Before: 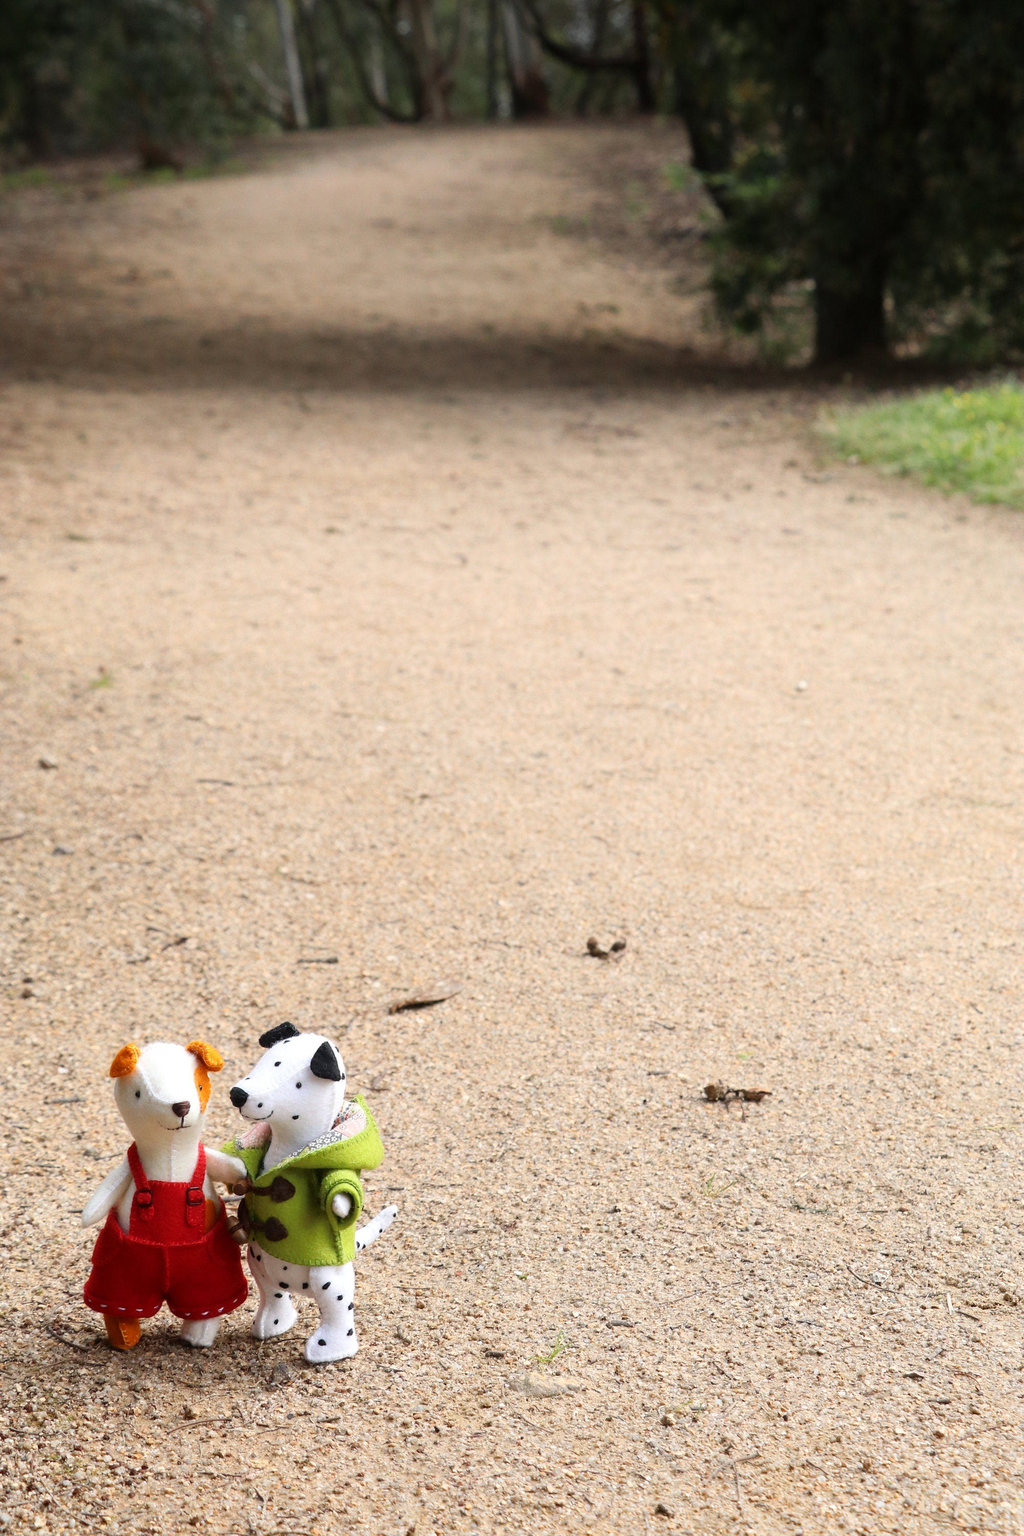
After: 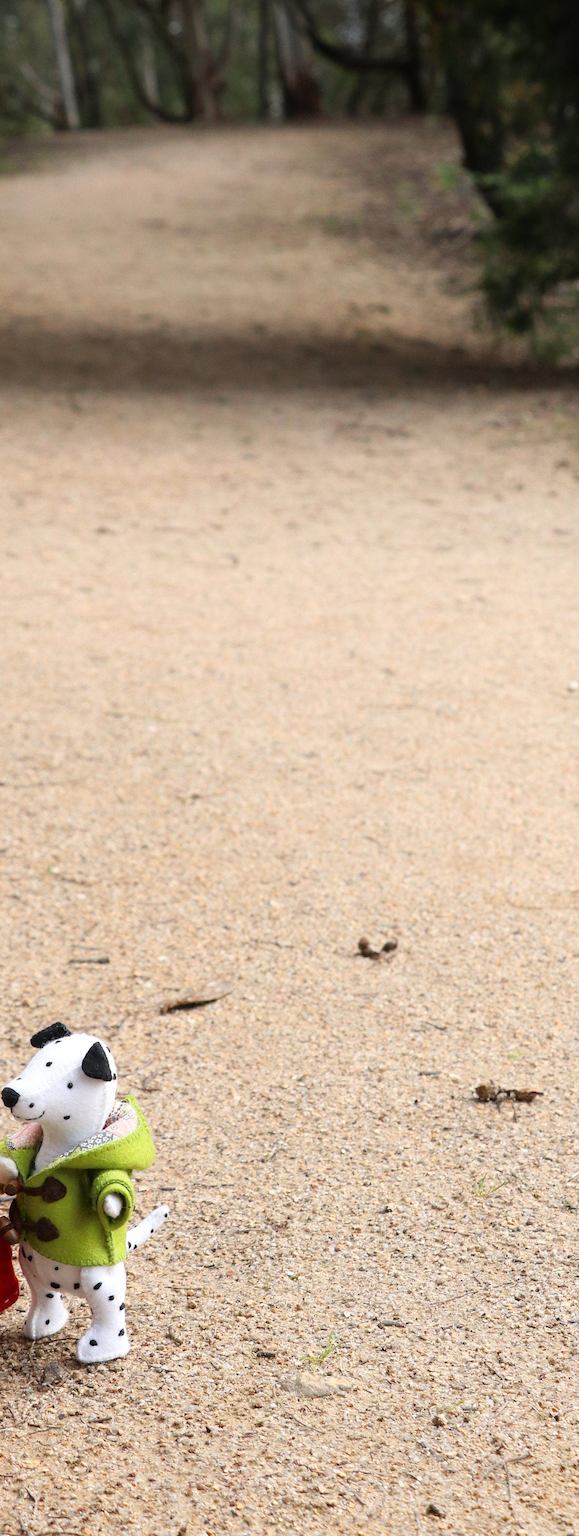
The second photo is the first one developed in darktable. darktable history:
crop and rotate: left 22.356%, right 21.07%
